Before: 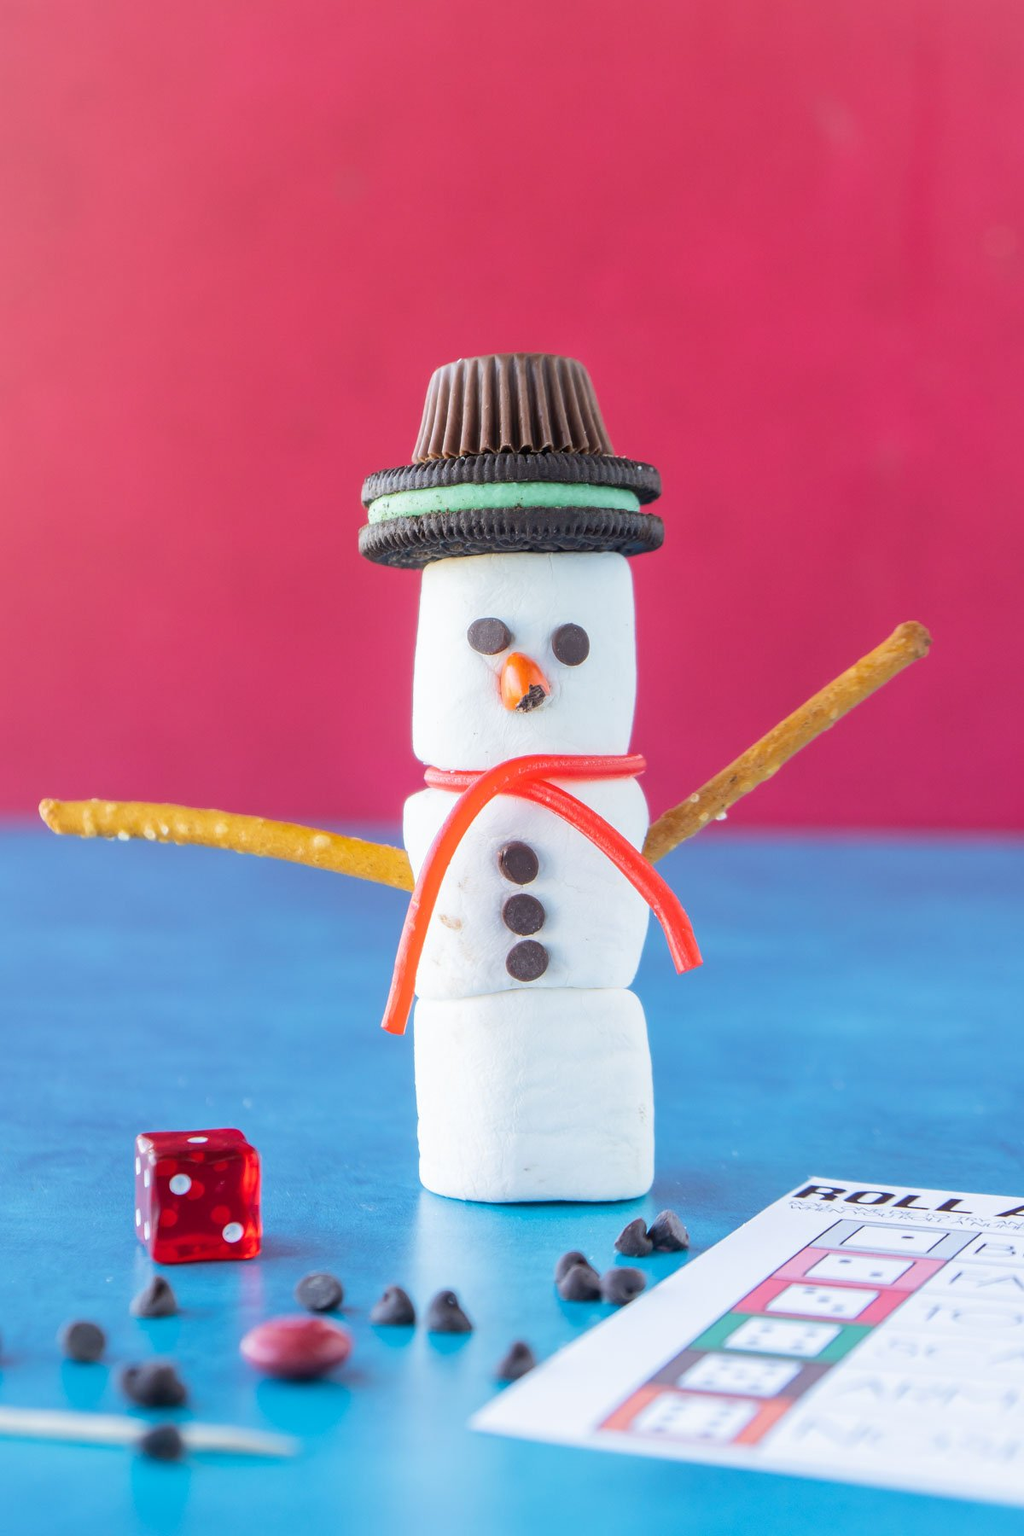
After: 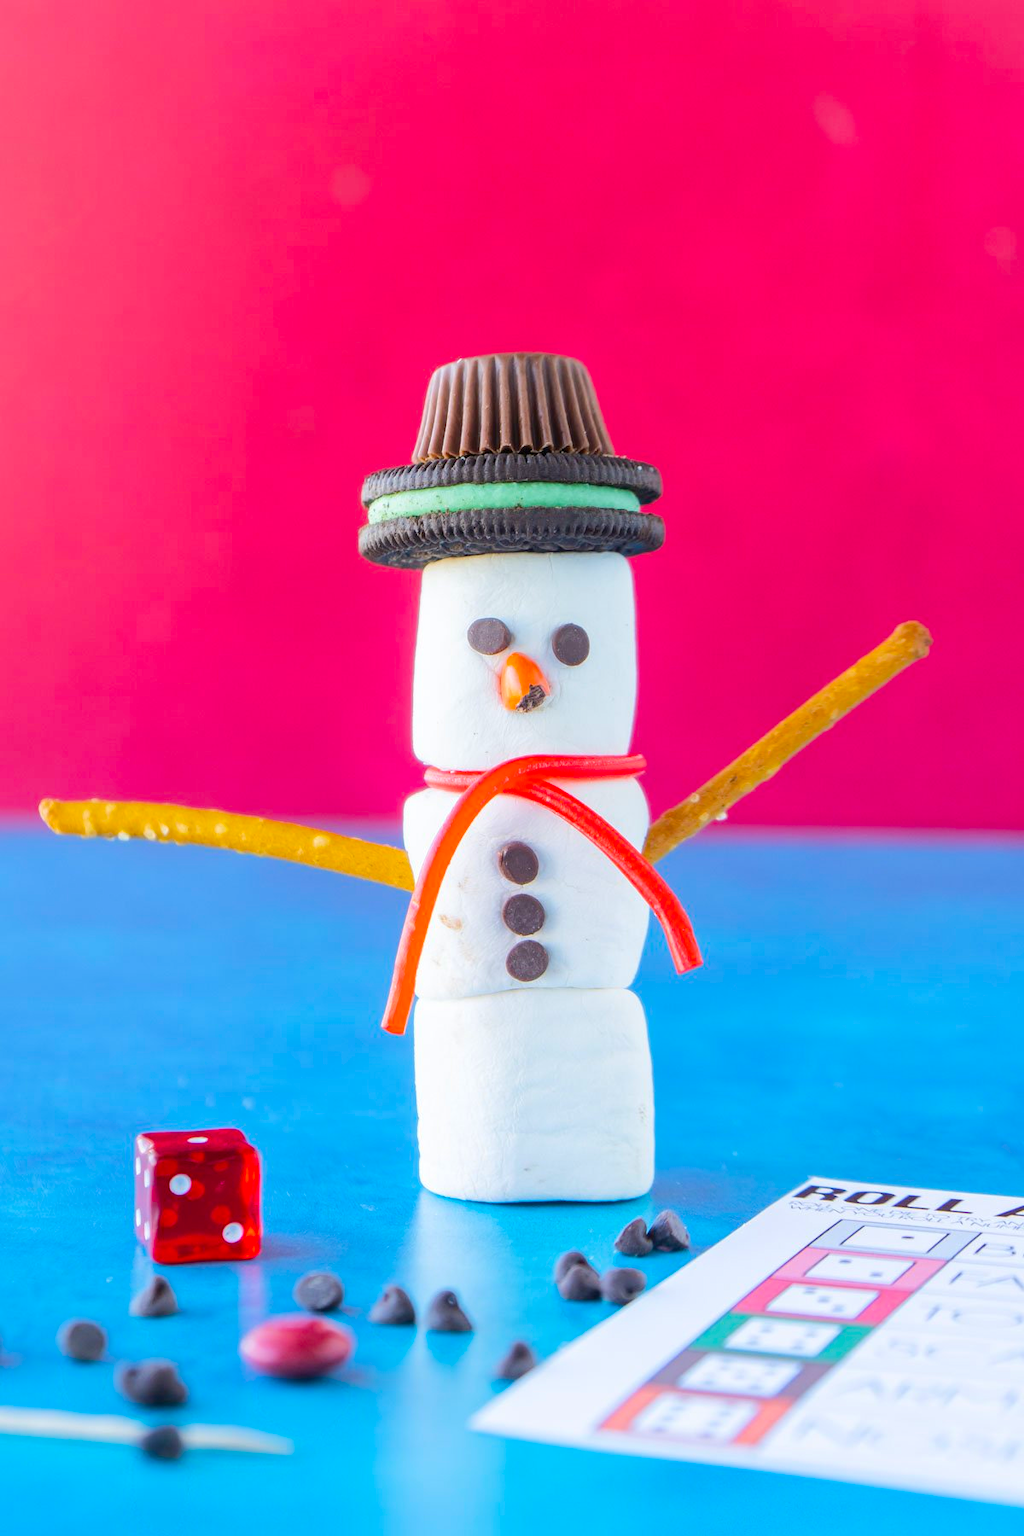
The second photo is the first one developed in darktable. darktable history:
white balance: red 1, blue 1
color balance rgb: perceptual saturation grading › global saturation 25%, perceptual brilliance grading › mid-tones 10%, perceptual brilliance grading › shadows 15%, global vibrance 20%
